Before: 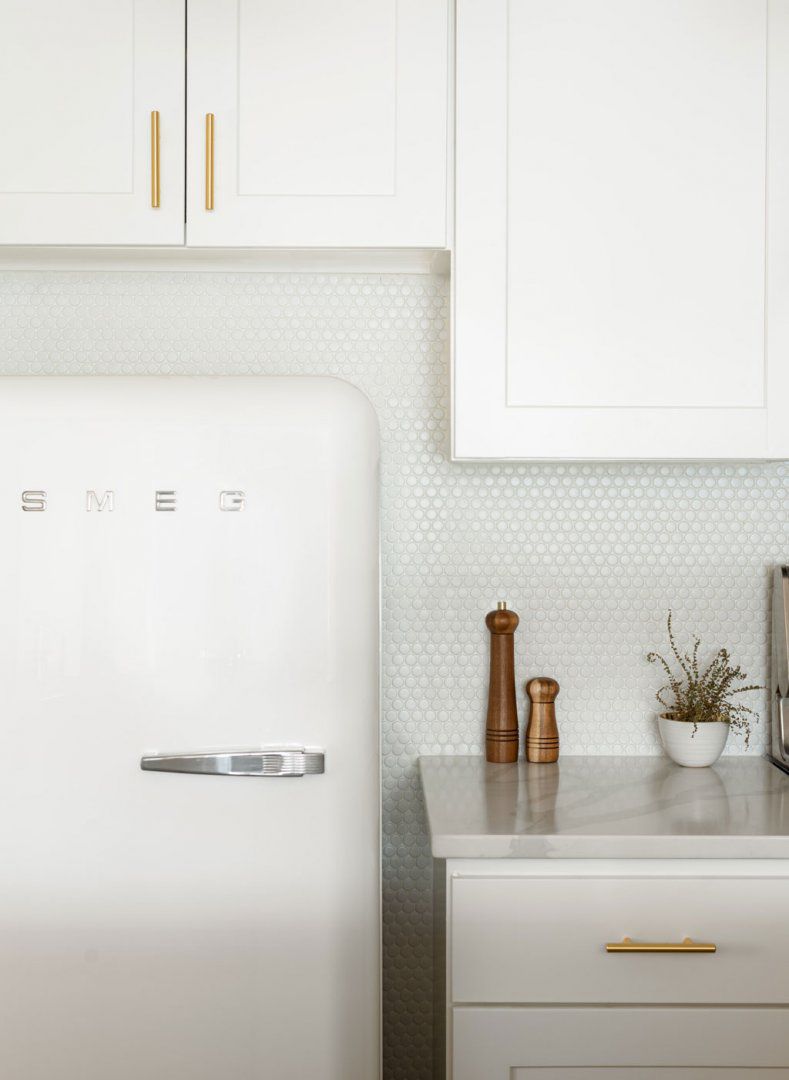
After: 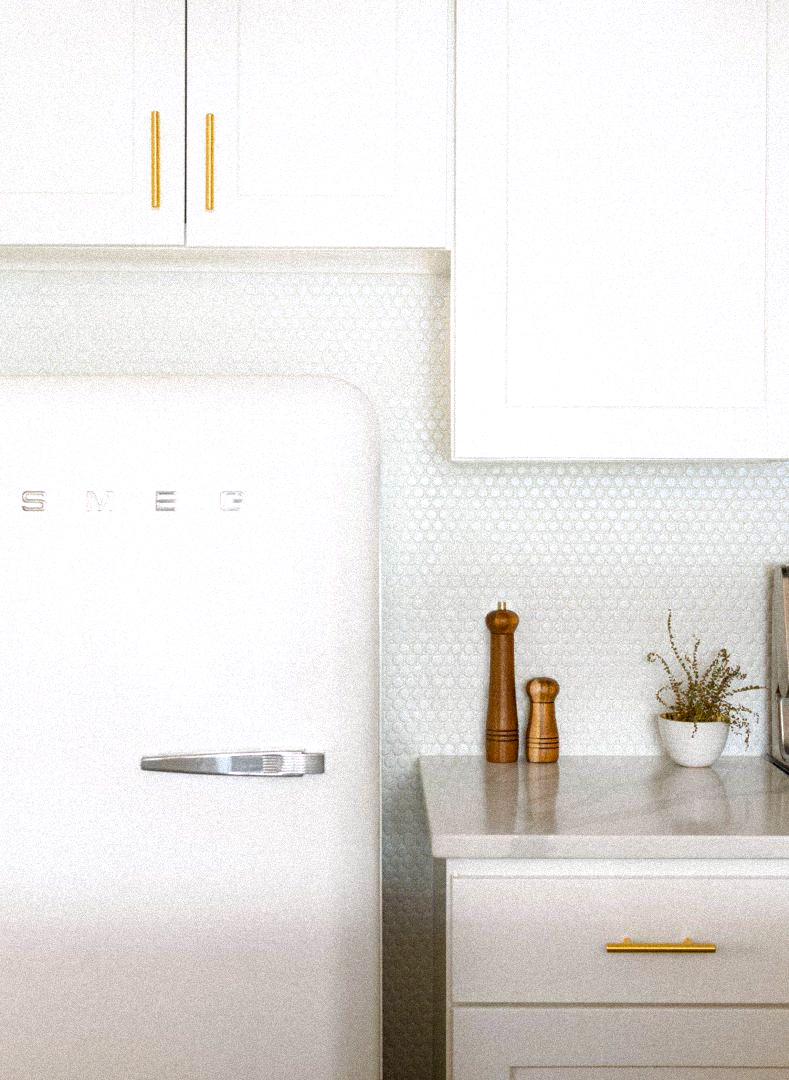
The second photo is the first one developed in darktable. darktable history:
color balance rgb: perceptual saturation grading › global saturation 25%, global vibrance 20%
white balance: red 1.004, blue 1.024
grain: strength 35%, mid-tones bias 0%
exposure: exposure 0.29 EV, compensate highlight preservation false
